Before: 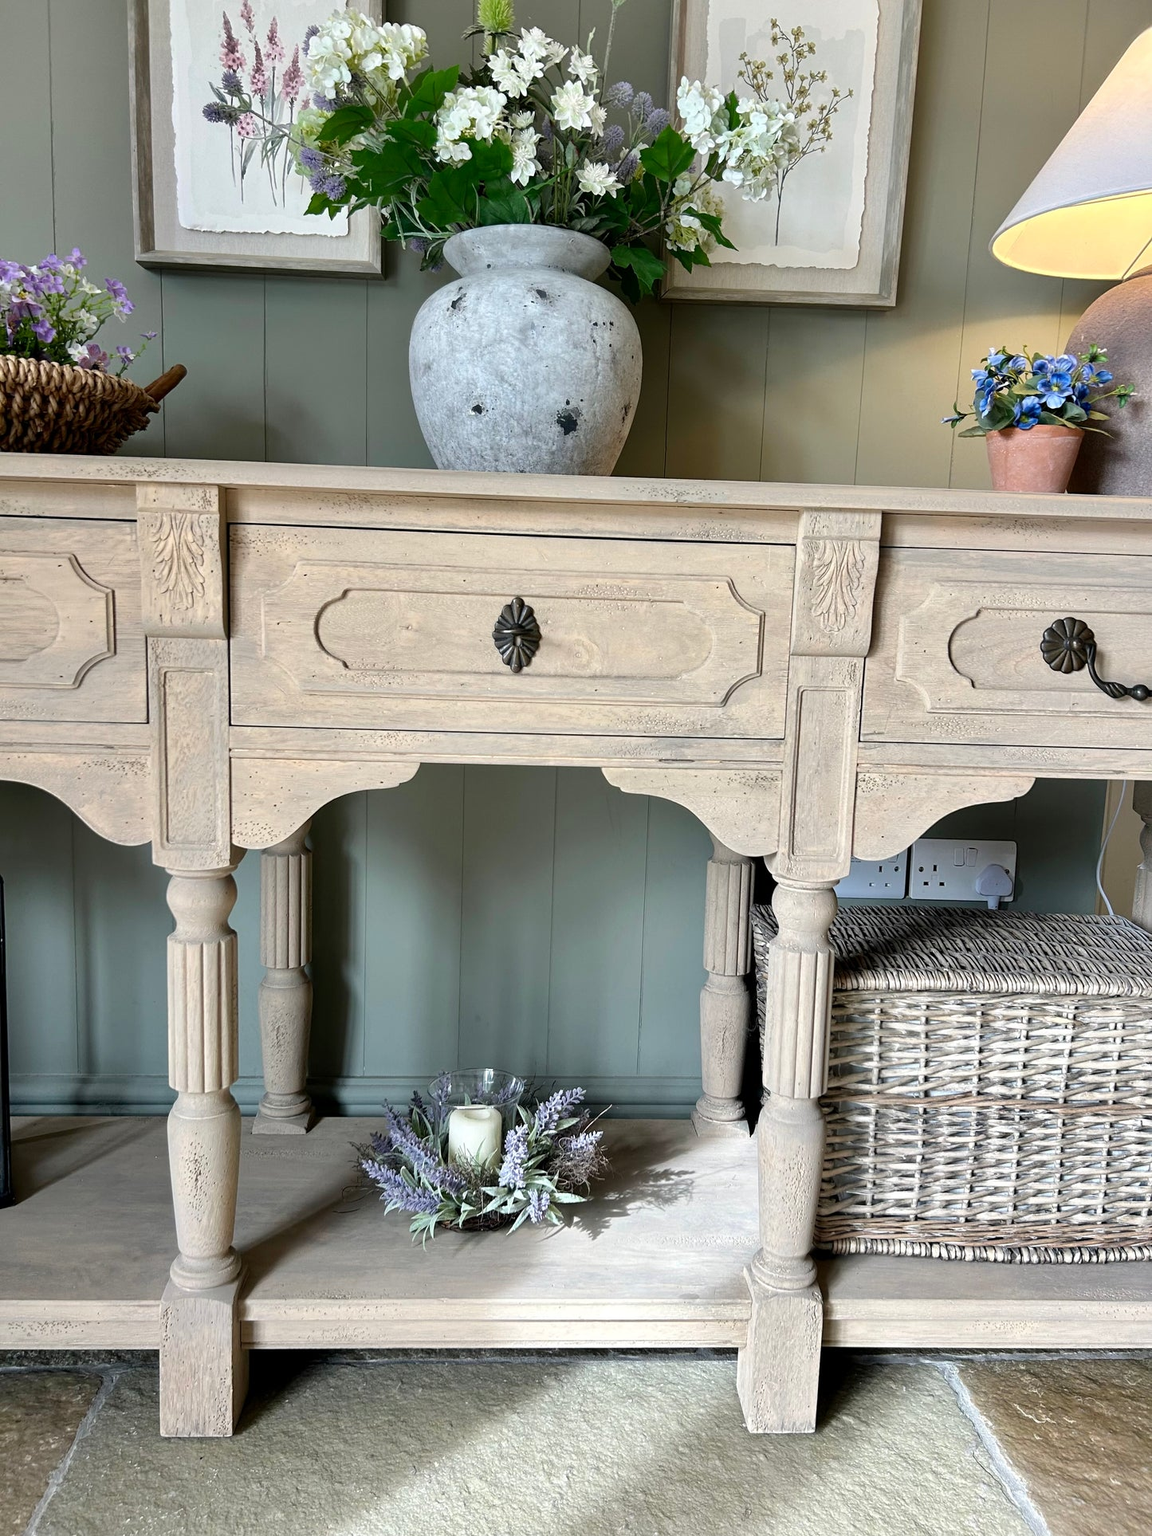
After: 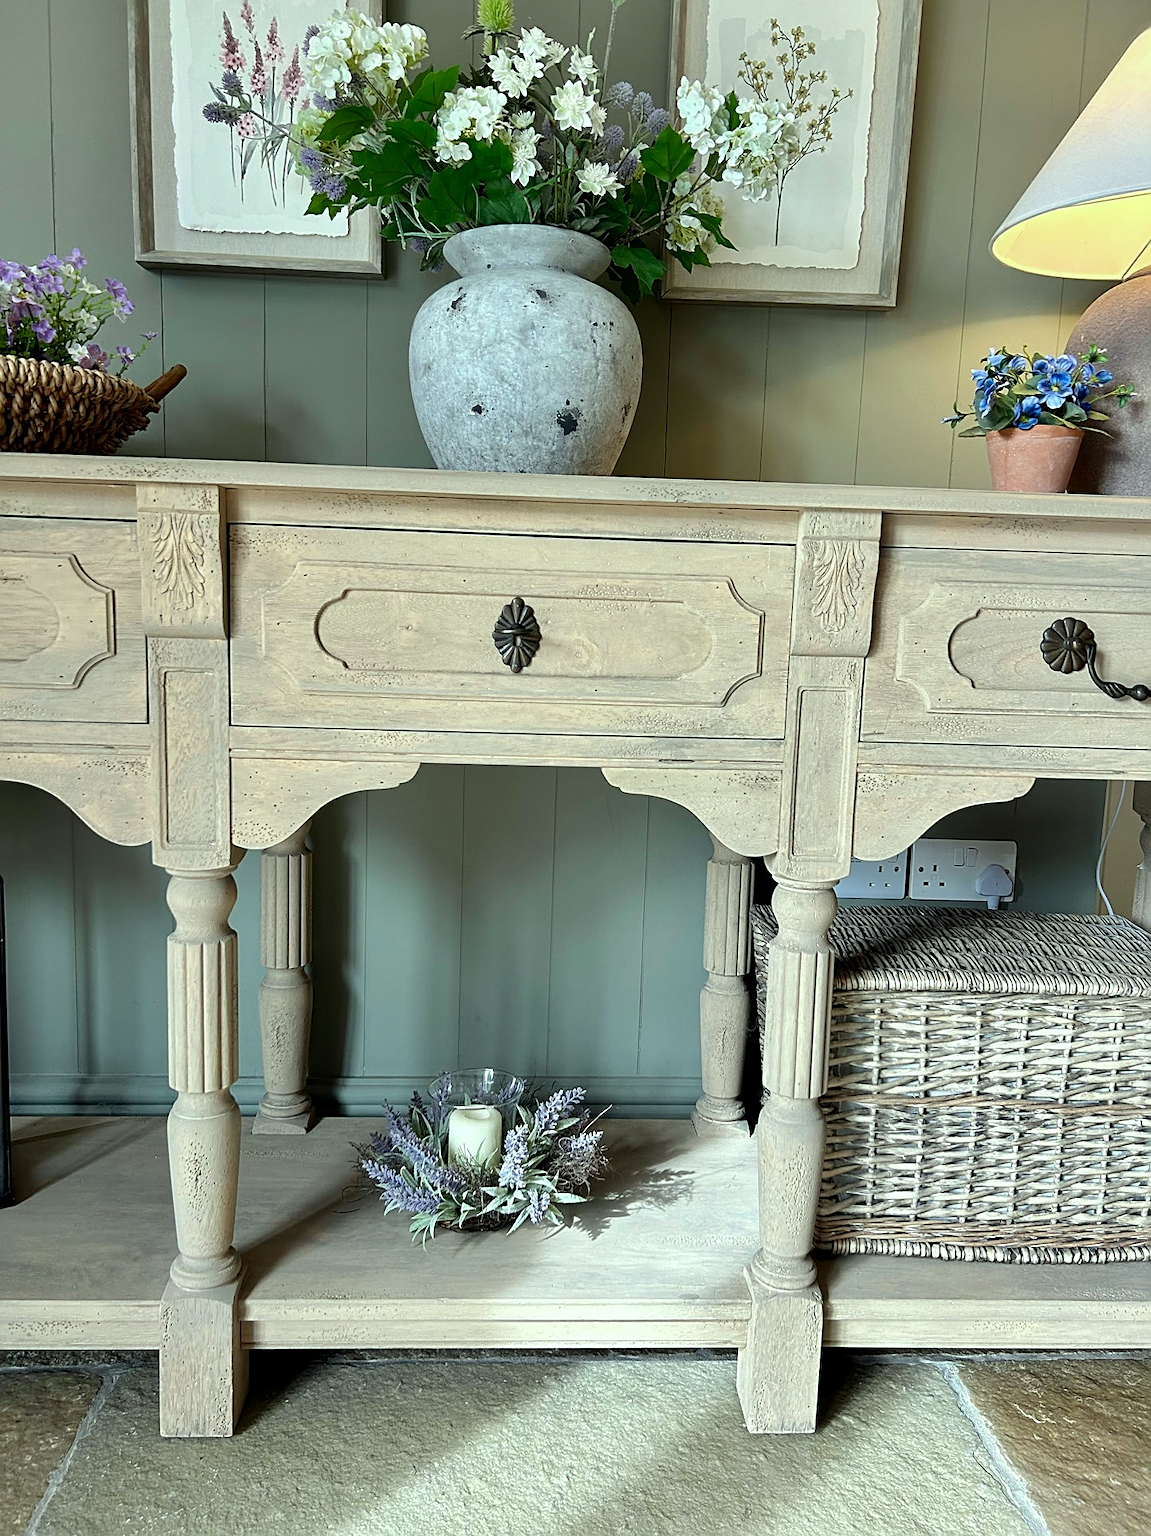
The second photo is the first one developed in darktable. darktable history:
color correction: highlights a* -7.93, highlights b* 3.51
tone equalizer: edges refinement/feathering 500, mask exposure compensation -1.57 EV, preserve details no
sharpen: on, module defaults
